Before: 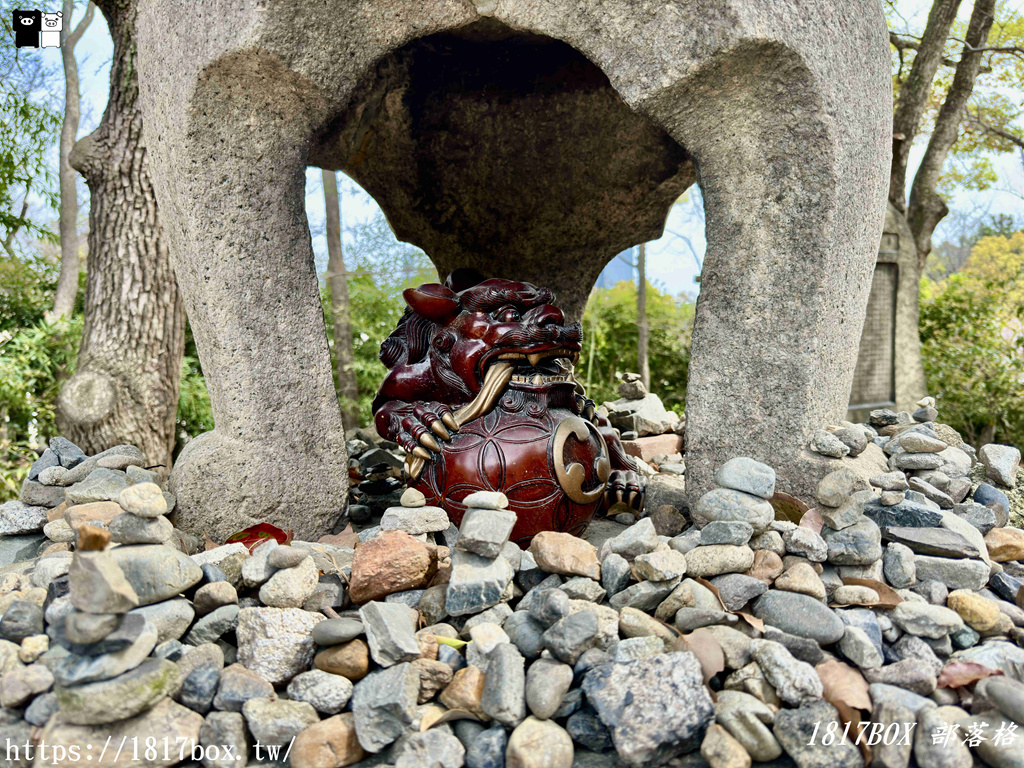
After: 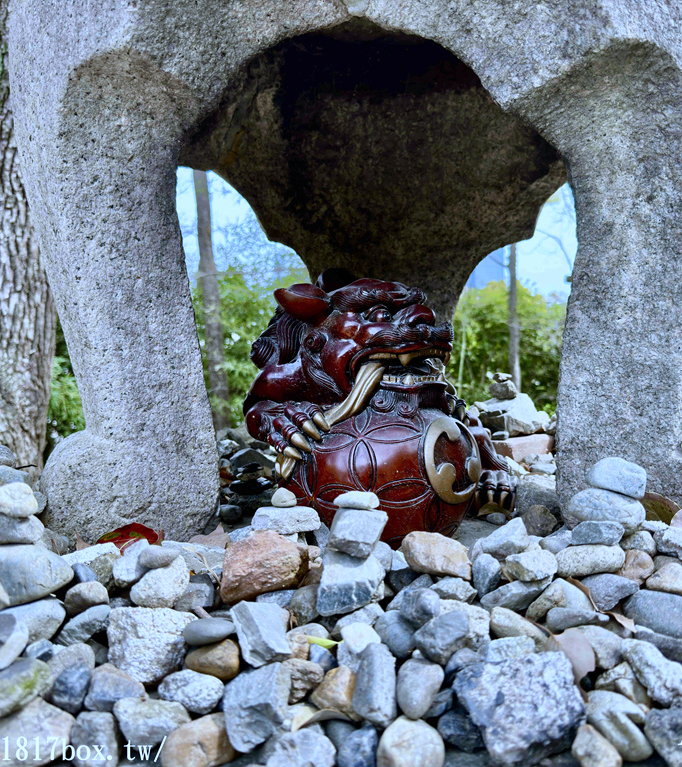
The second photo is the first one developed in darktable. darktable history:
white balance: red 0.871, blue 1.249
crop and rotate: left 12.673%, right 20.66%
